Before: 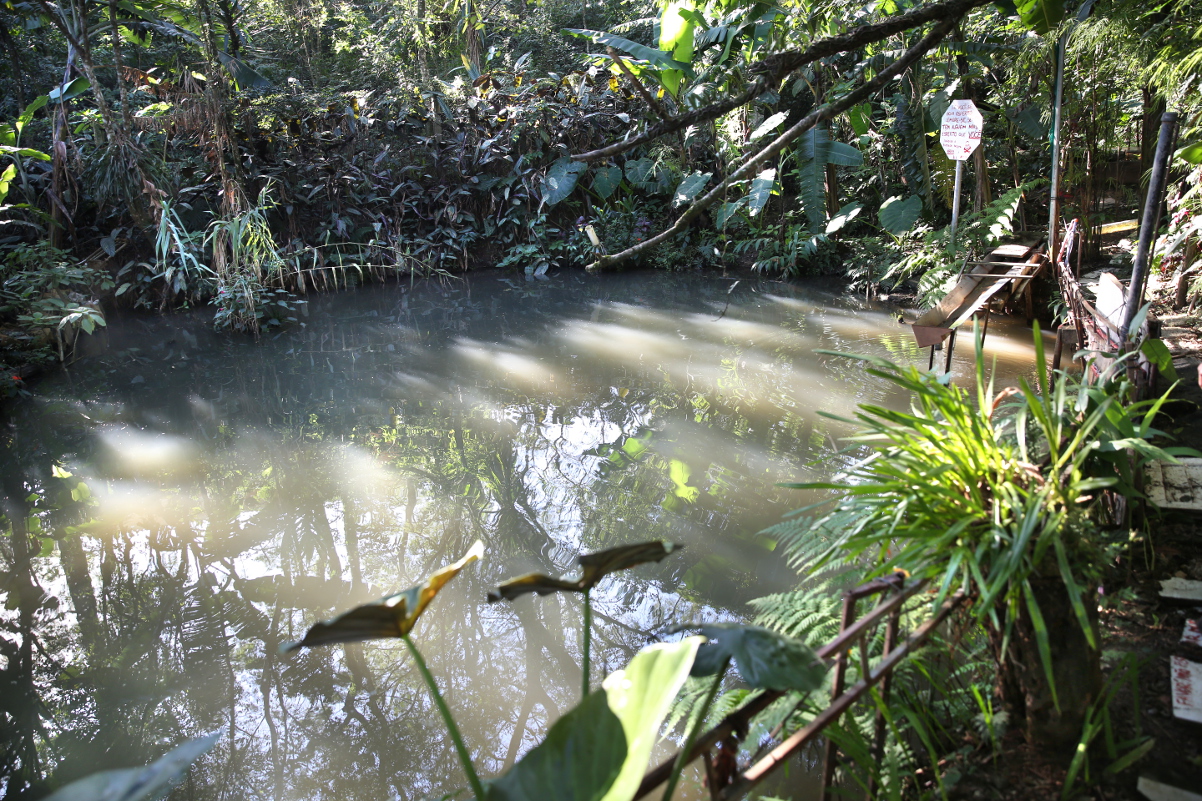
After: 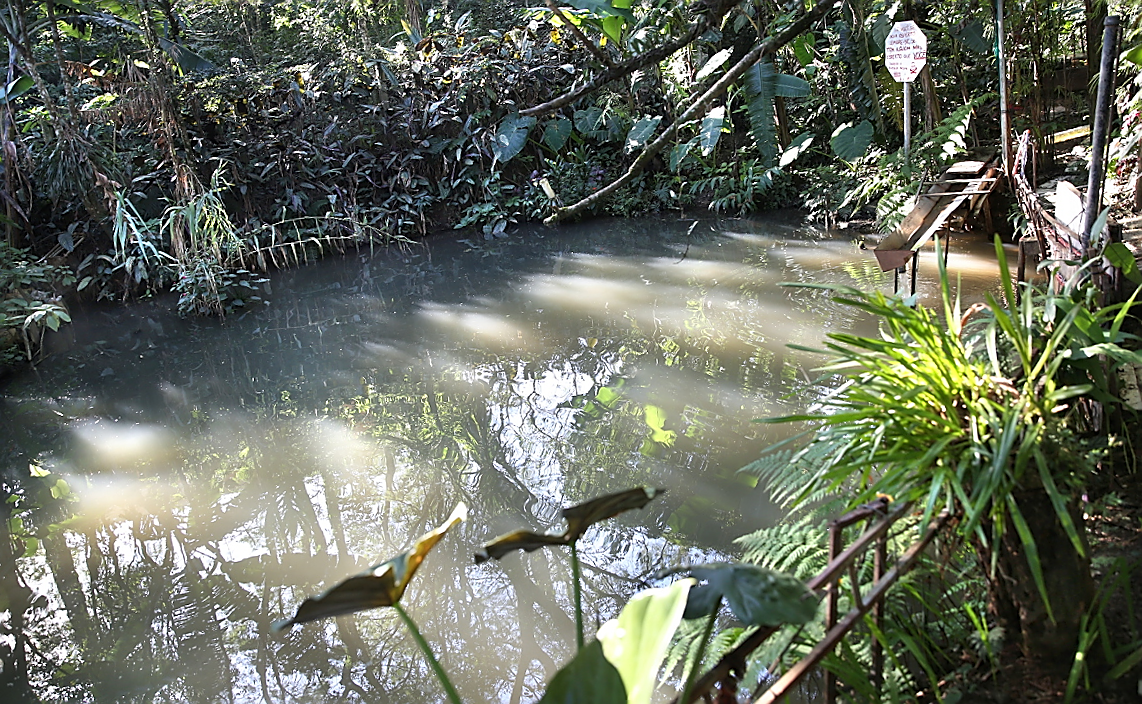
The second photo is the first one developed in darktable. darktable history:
rotate and perspective: rotation -5°, crop left 0.05, crop right 0.952, crop top 0.11, crop bottom 0.89
sharpen: radius 1.4, amount 1.25, threshold 0.7
